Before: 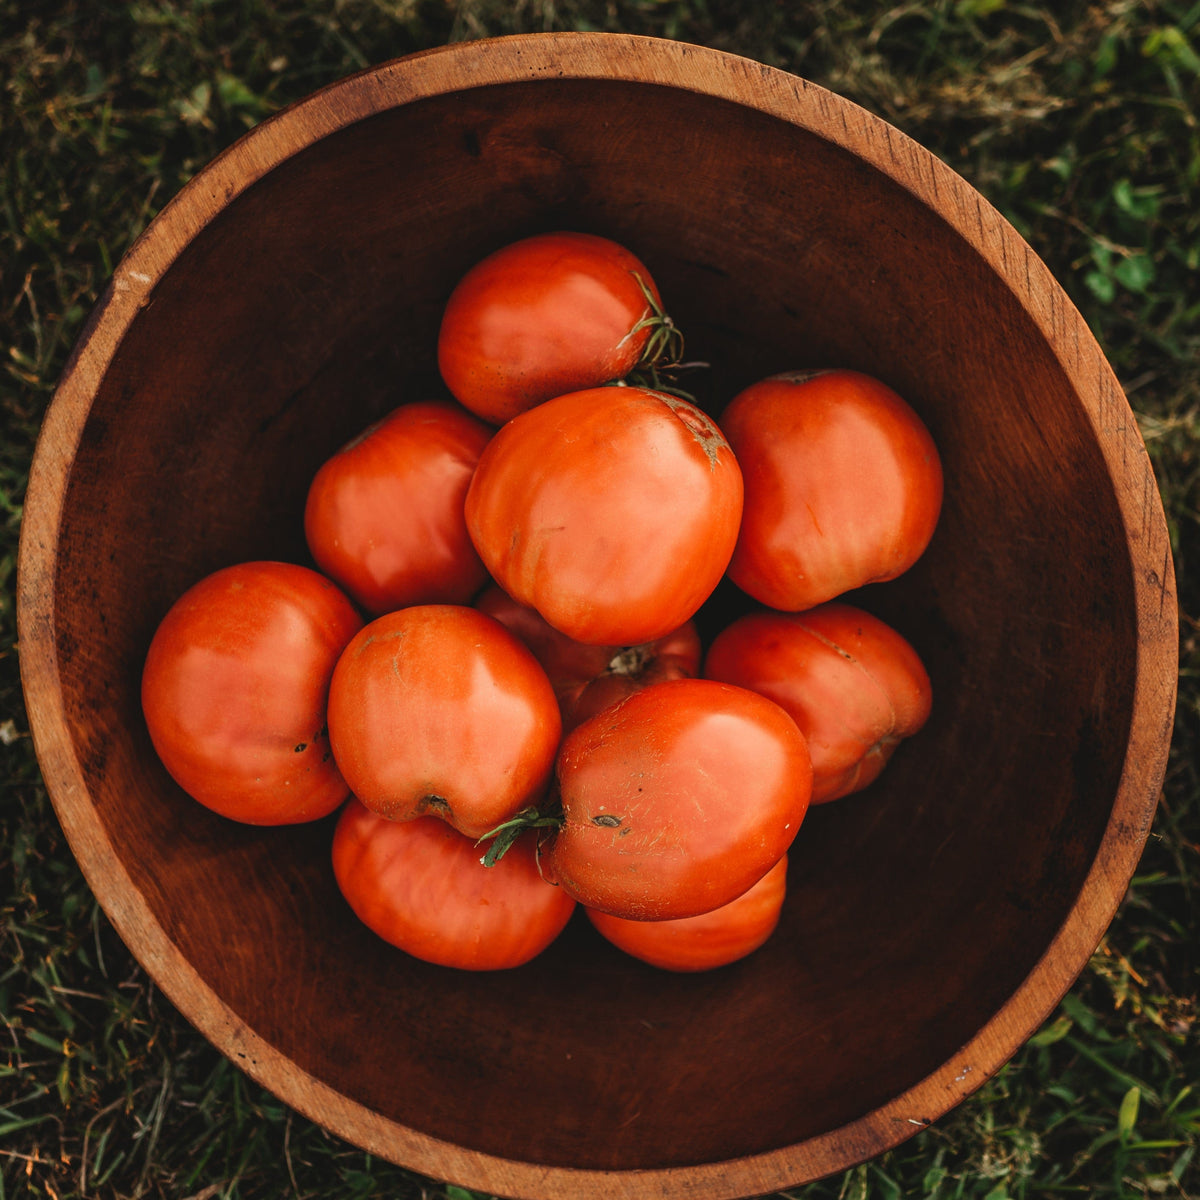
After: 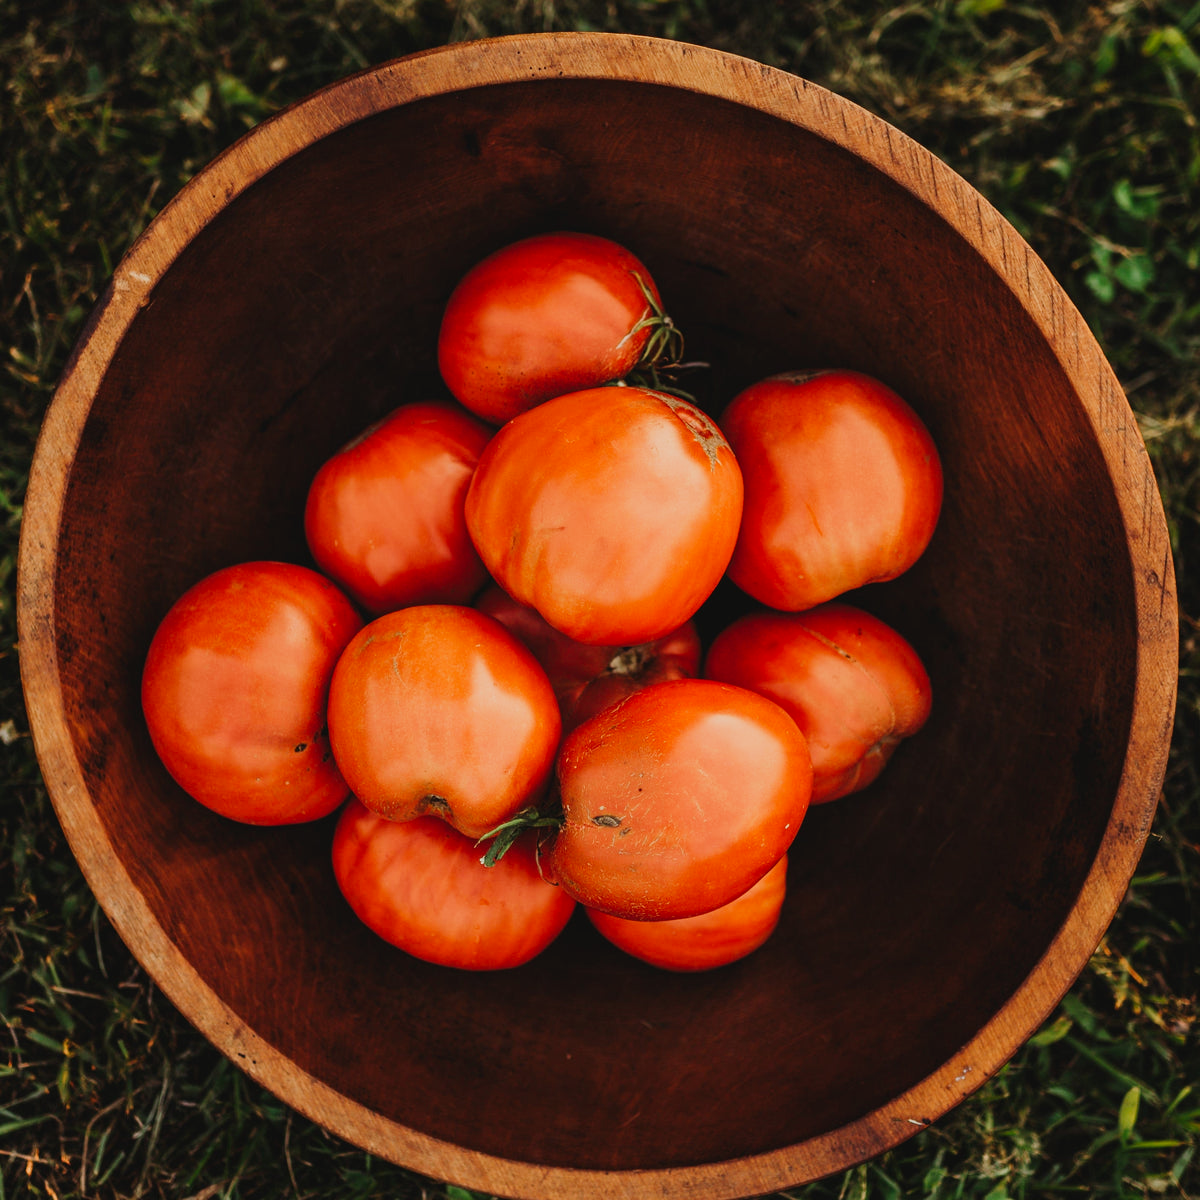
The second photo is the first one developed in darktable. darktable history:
tone curve: curves: ch0 [(0, 0) (0.091, 0.066) (0.184, 0.16) (0.491, 0.519) (0.748, 0.765) (1, 0.919)]; ch1 [(0, 0) (0.179, 0.173) (0.322, 0.32) (0.424, 0.424) (0.502, 0.504) (0.56, 0.575) (0.631, 0.675) (0.777, 0.806) (1, 1)]; ch2 [(0, 0) (0.434, 0.447) (0.485, 0.495) (0.524, 0.563) (0.676, 0.691) (1, 1)], preserve colors none
